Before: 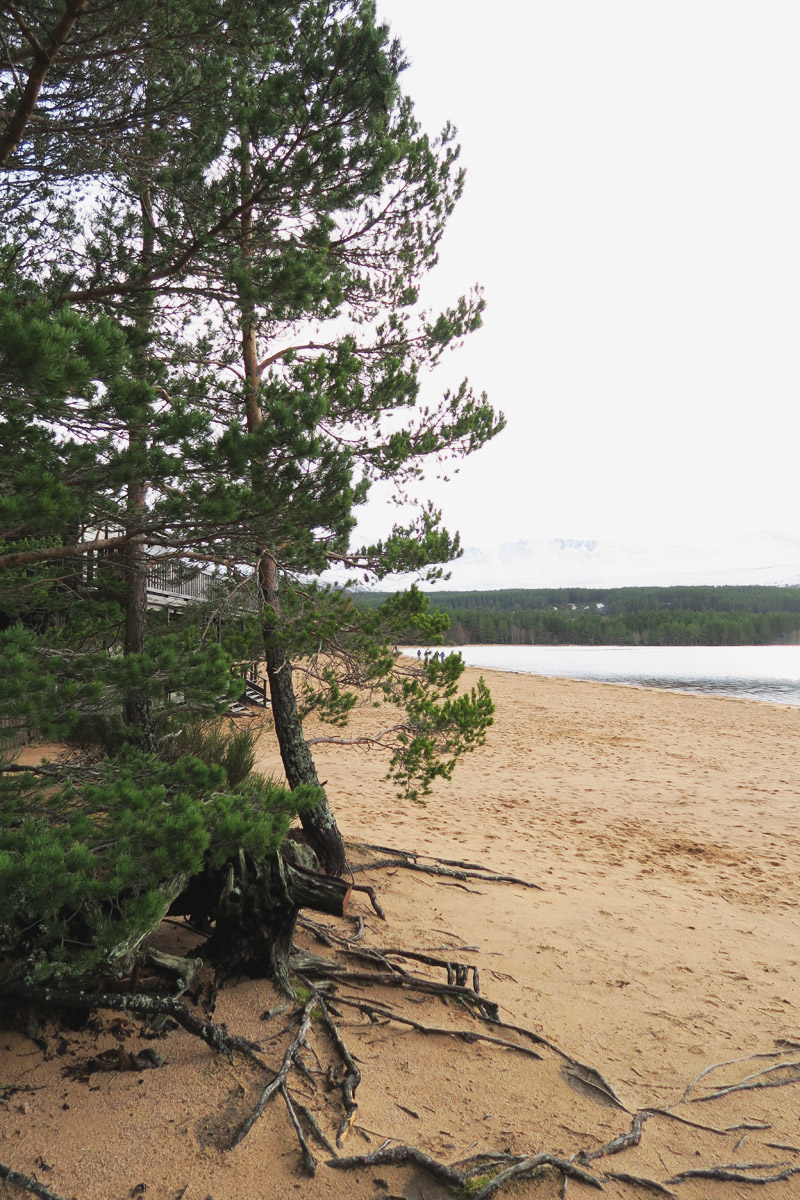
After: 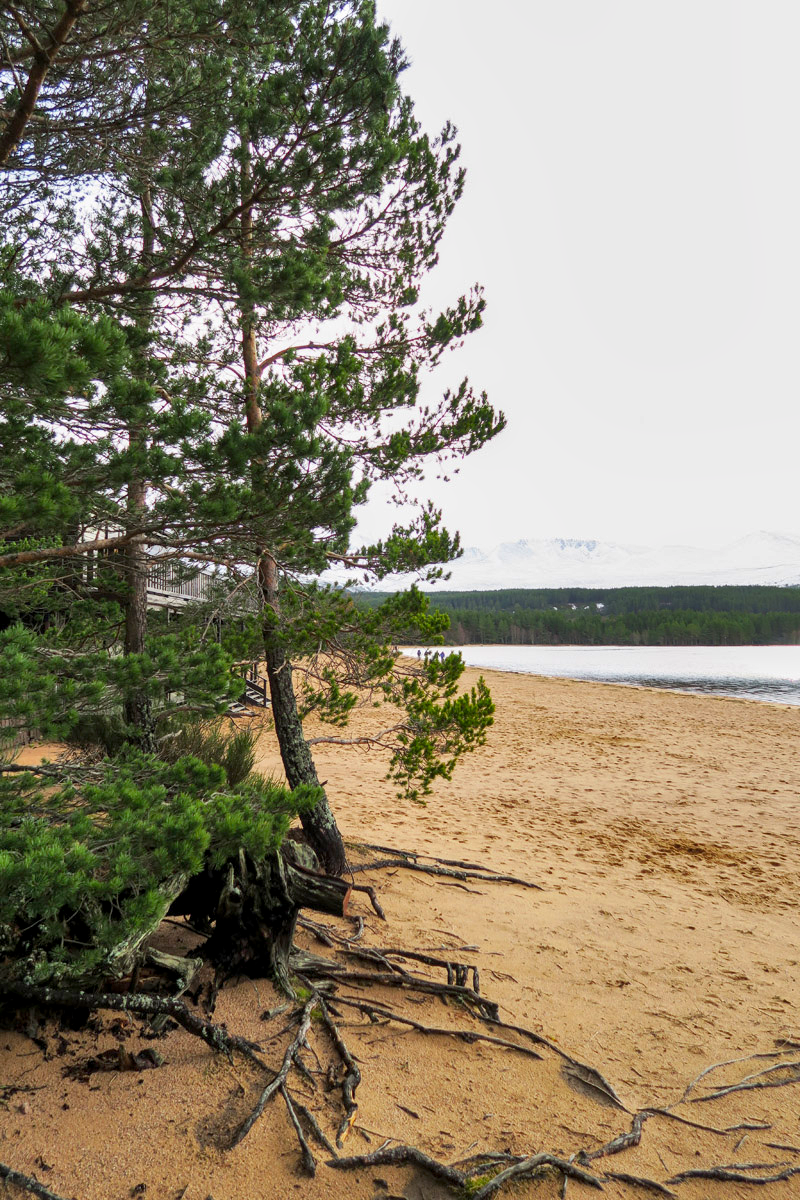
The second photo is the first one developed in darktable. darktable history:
exposure: compensate highlight preservation false
local contrast: on, module defaults
color balance rgb: global offset › luminance -0.468%, perceptual saturation grading › global saturation 19.433%, global vibrance 20%
shadows and highlights: highlights color adjustment 41.32%, low approximation 0.01, soften with gaussian
